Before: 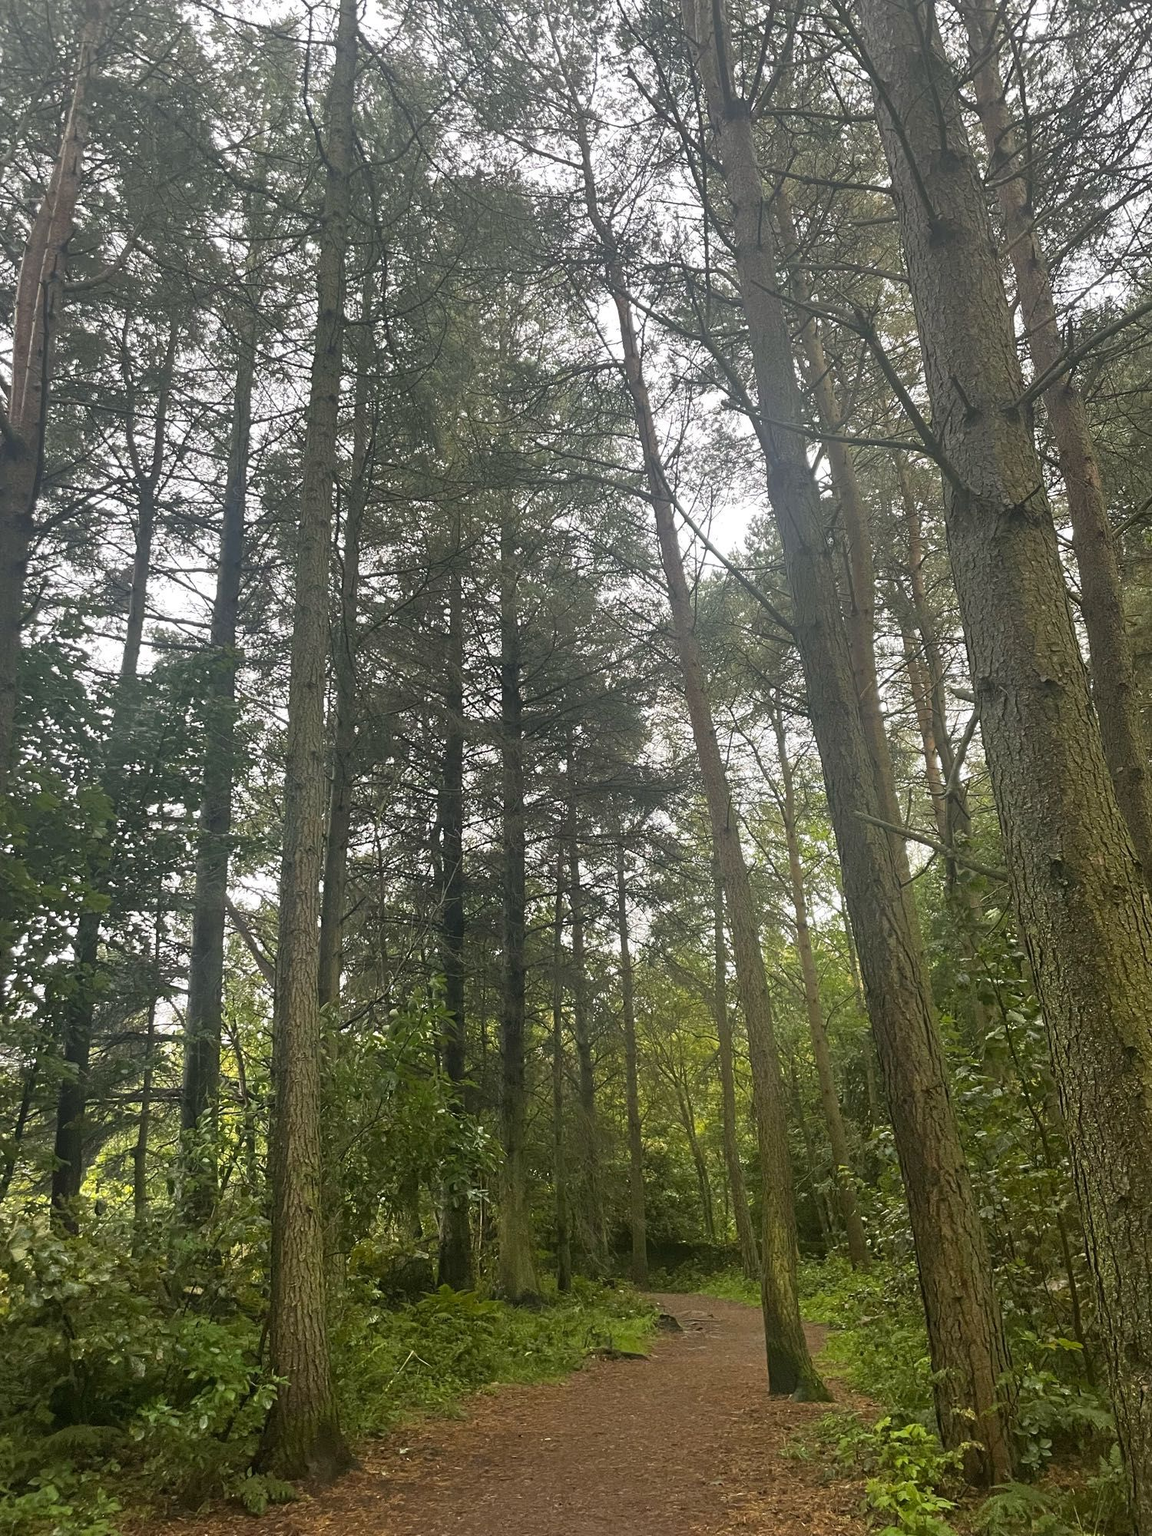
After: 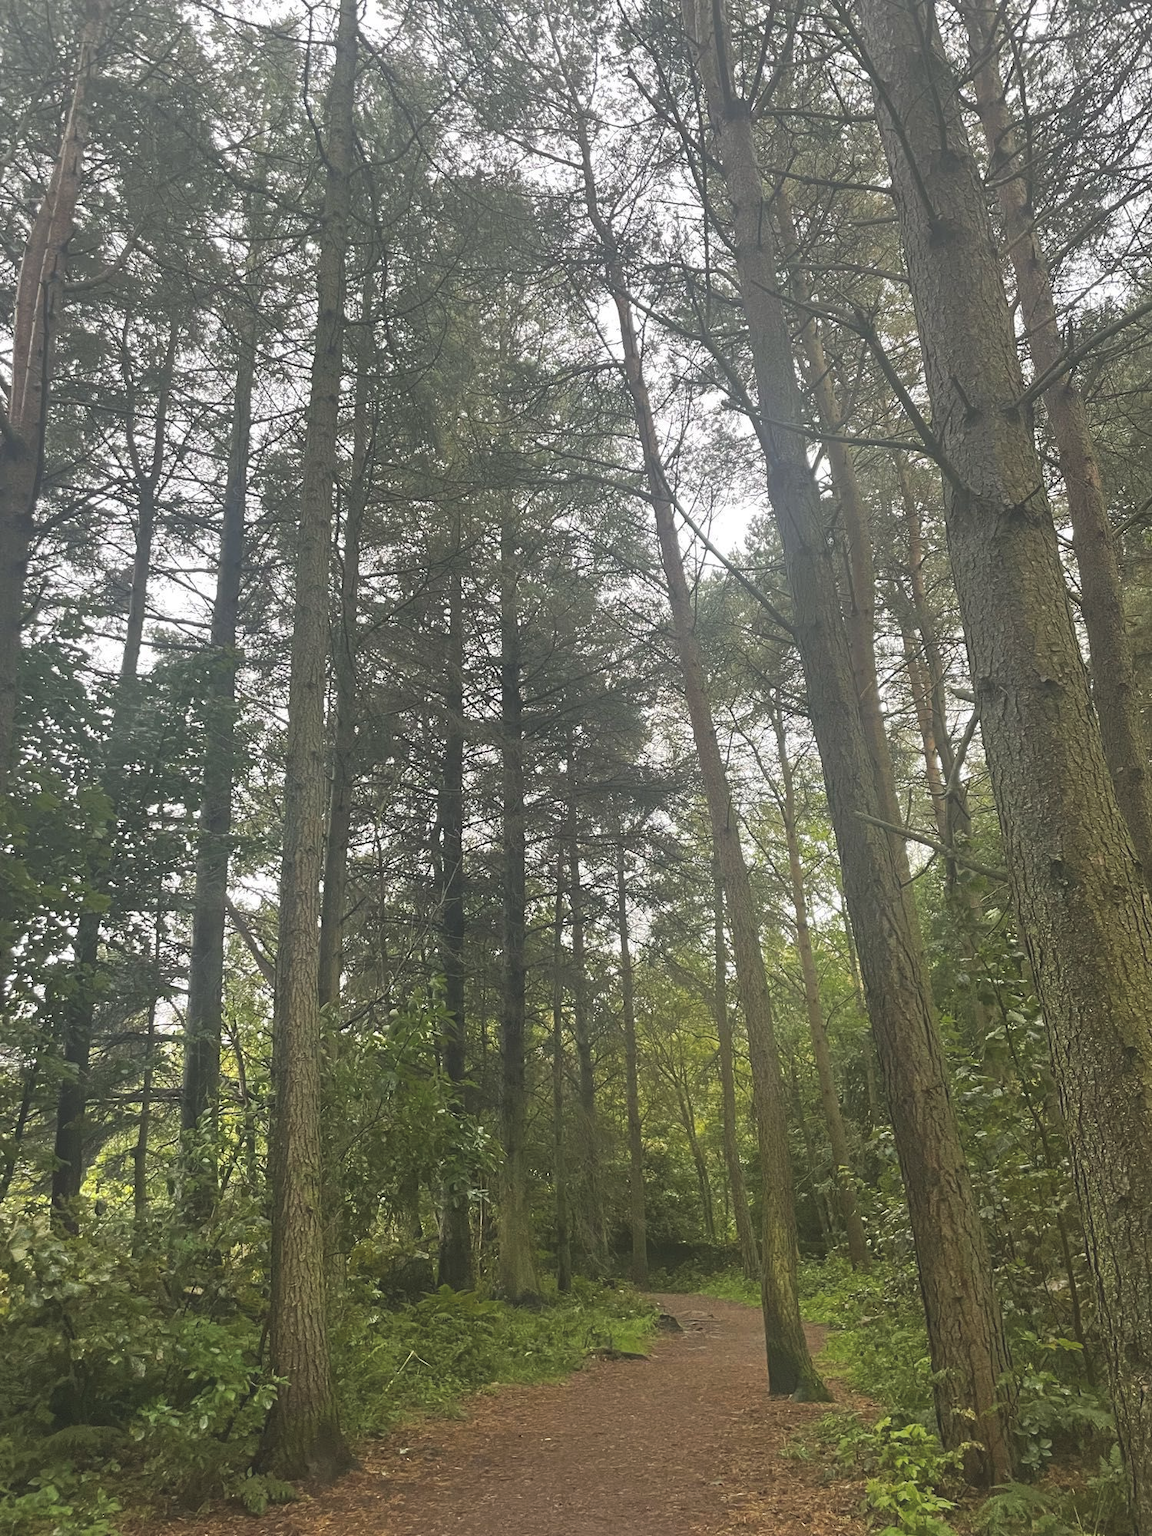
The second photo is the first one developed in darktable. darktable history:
tone curve: curves: ch0 [(0, 0) (0.003, 0.125) (0.011, 0.139) (0.025, 0.155) (0.044, 0.174) (0.069, 0.192) (0.1, 0.211) (0.136, 0.234) (0.177, 0.262) (0.224, 0.296) (0.277, 0.337) (0.335, 0.385) (0.399, 0.436) (0.468, 0.5) (0.543, 0.573) (0.623, 0.644) (0.709, 0.713) (0.801, 0.791) (0.898, 0.881) (1, 1)], preserve colors none
